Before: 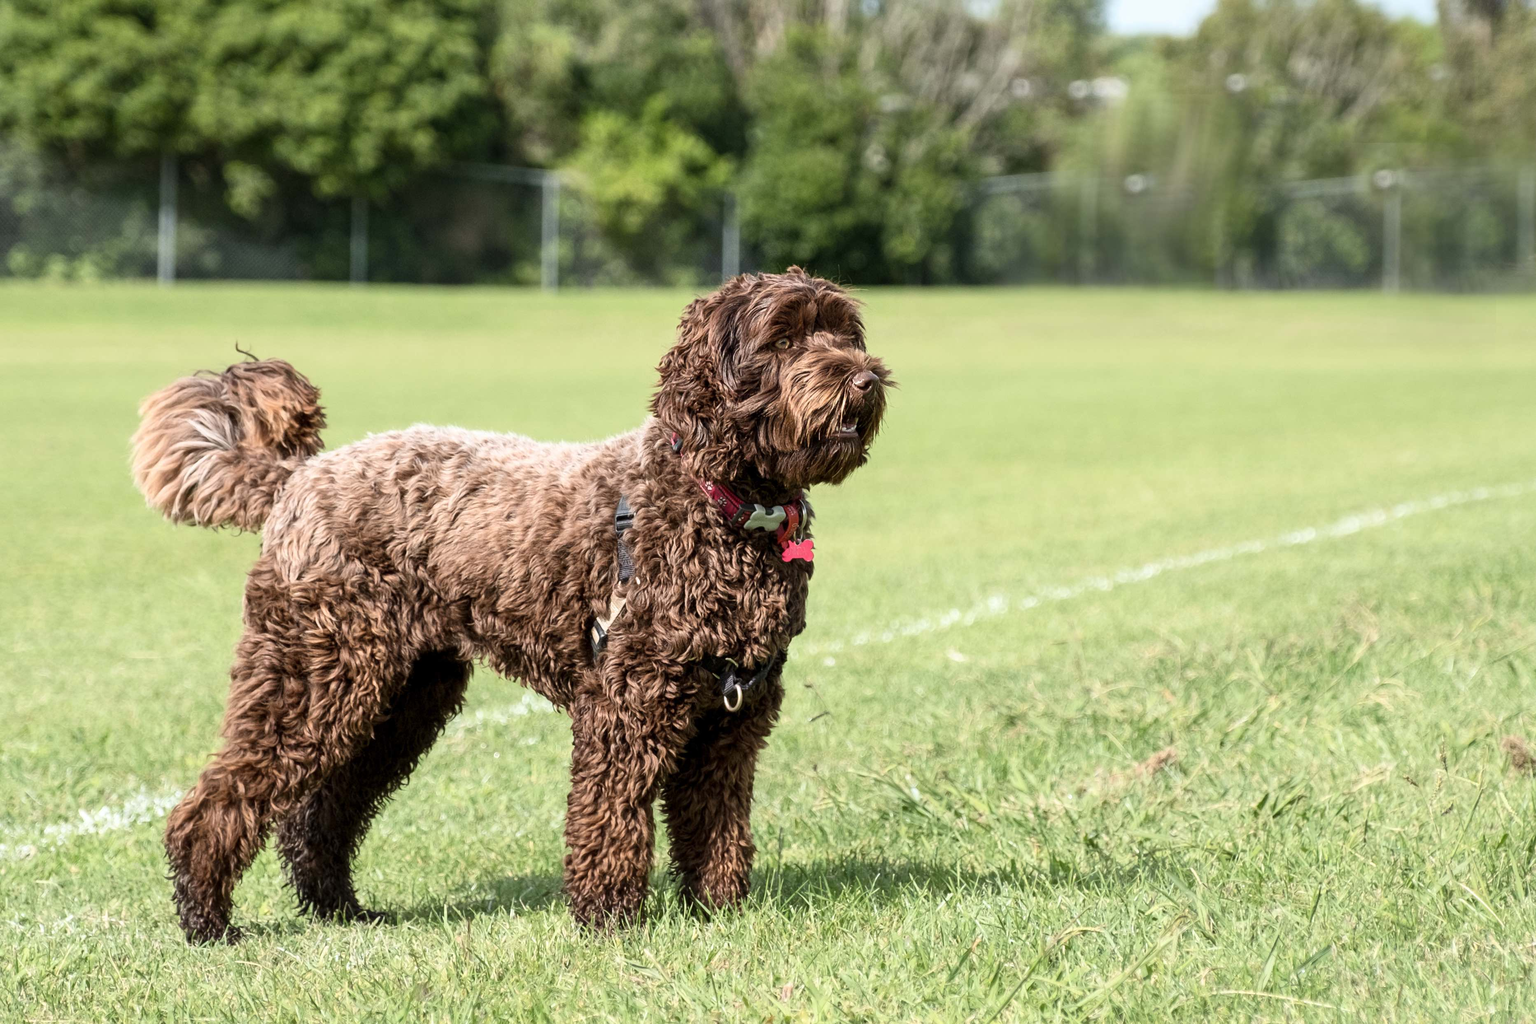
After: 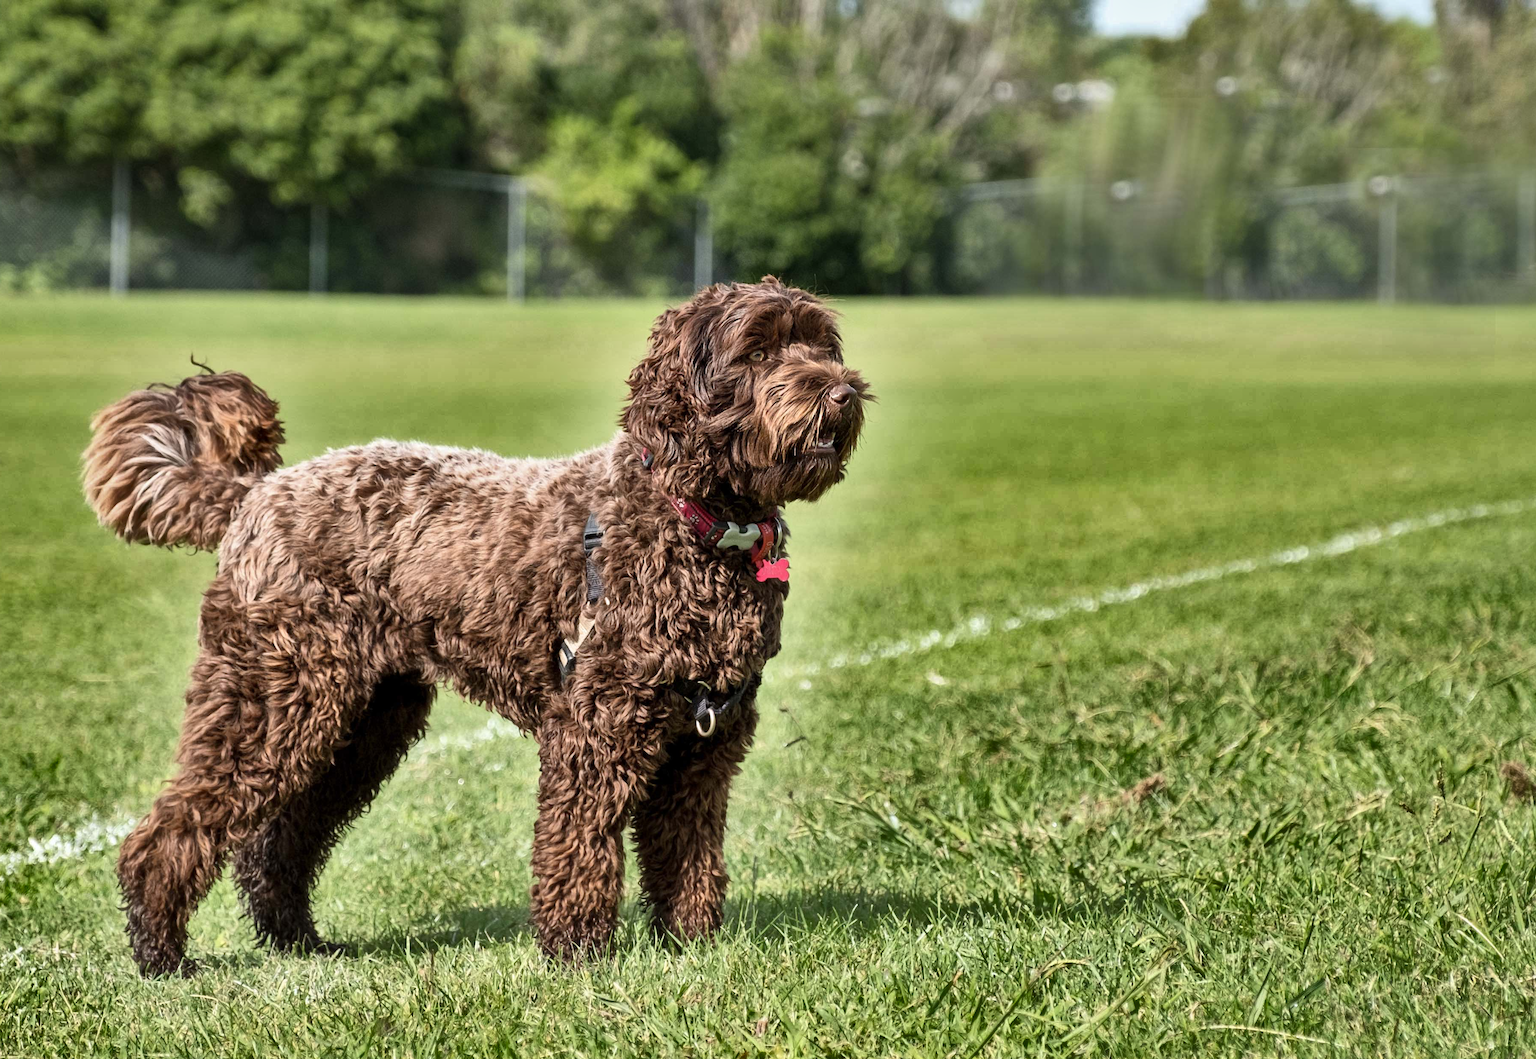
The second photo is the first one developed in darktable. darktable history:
crop and rotate: left 3.356%
shadows and highlights: shadows 24.24, highlights -78.66, soften with gaussian
